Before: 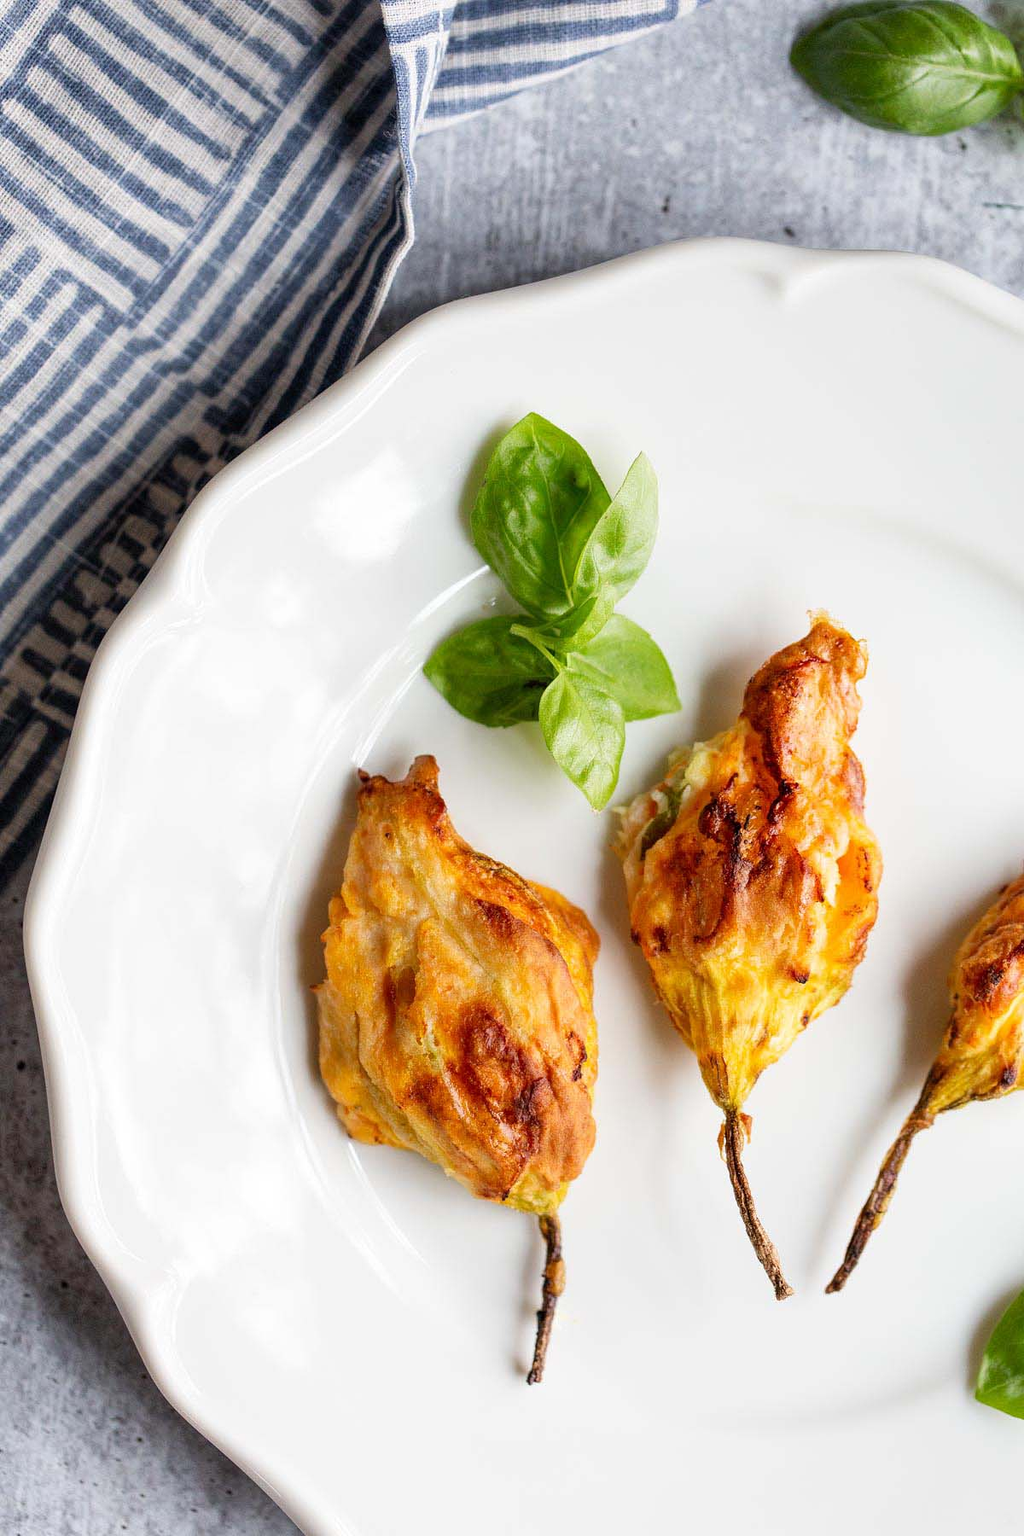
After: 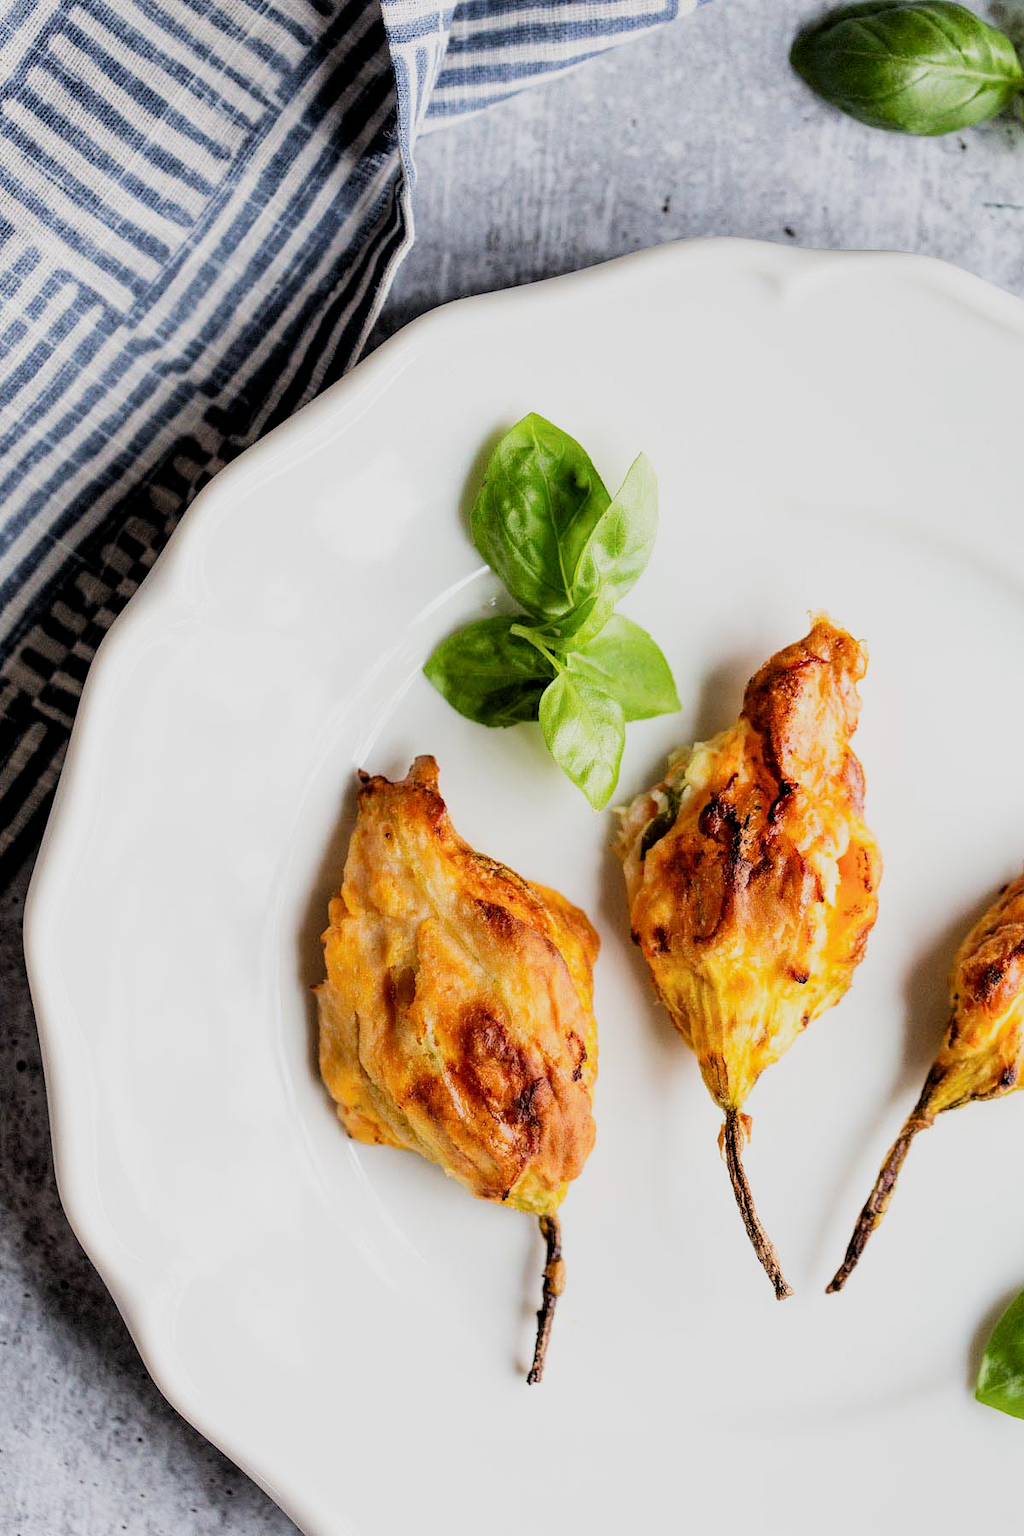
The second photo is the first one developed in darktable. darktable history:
filmic rgb: black relative exposure -5.04 EV, white relative exposure 3.97 EV, hardness 2.88, contrast 1.297, highlights saturation mix -31.47%
